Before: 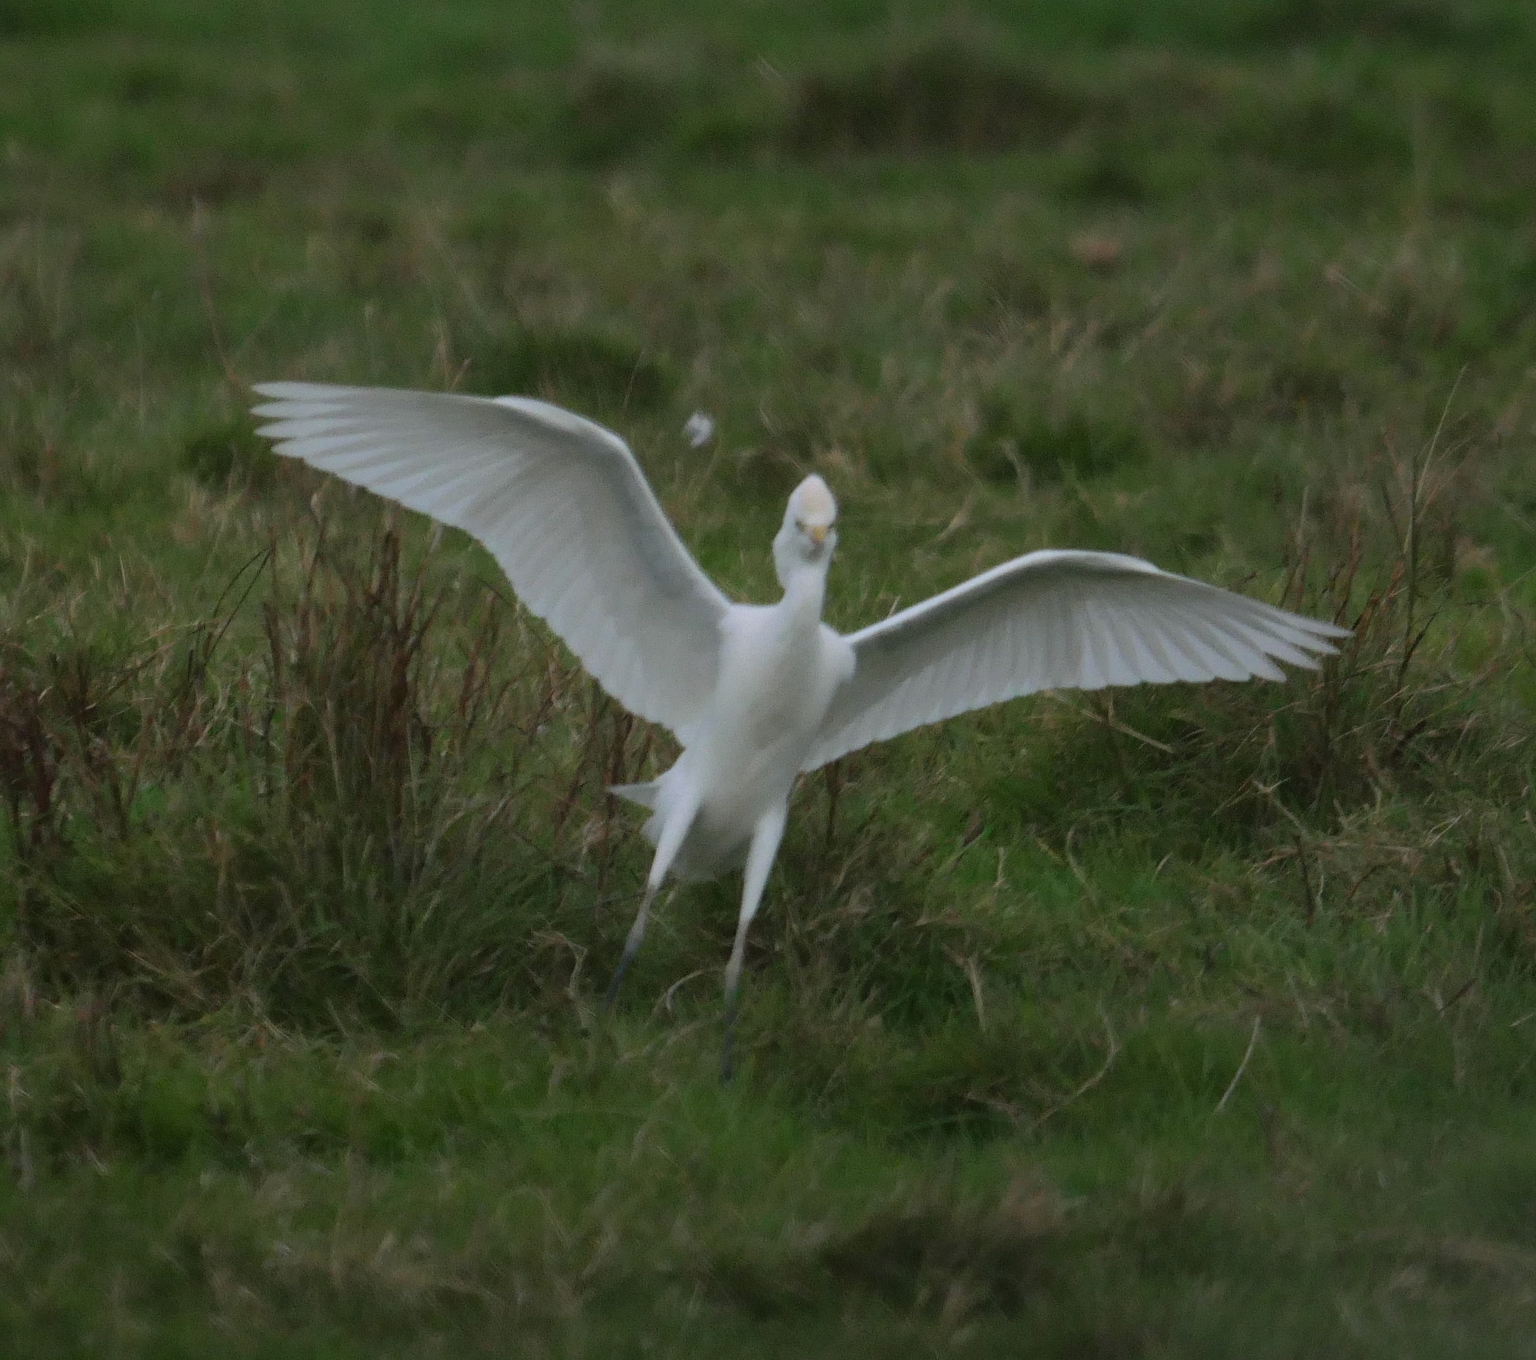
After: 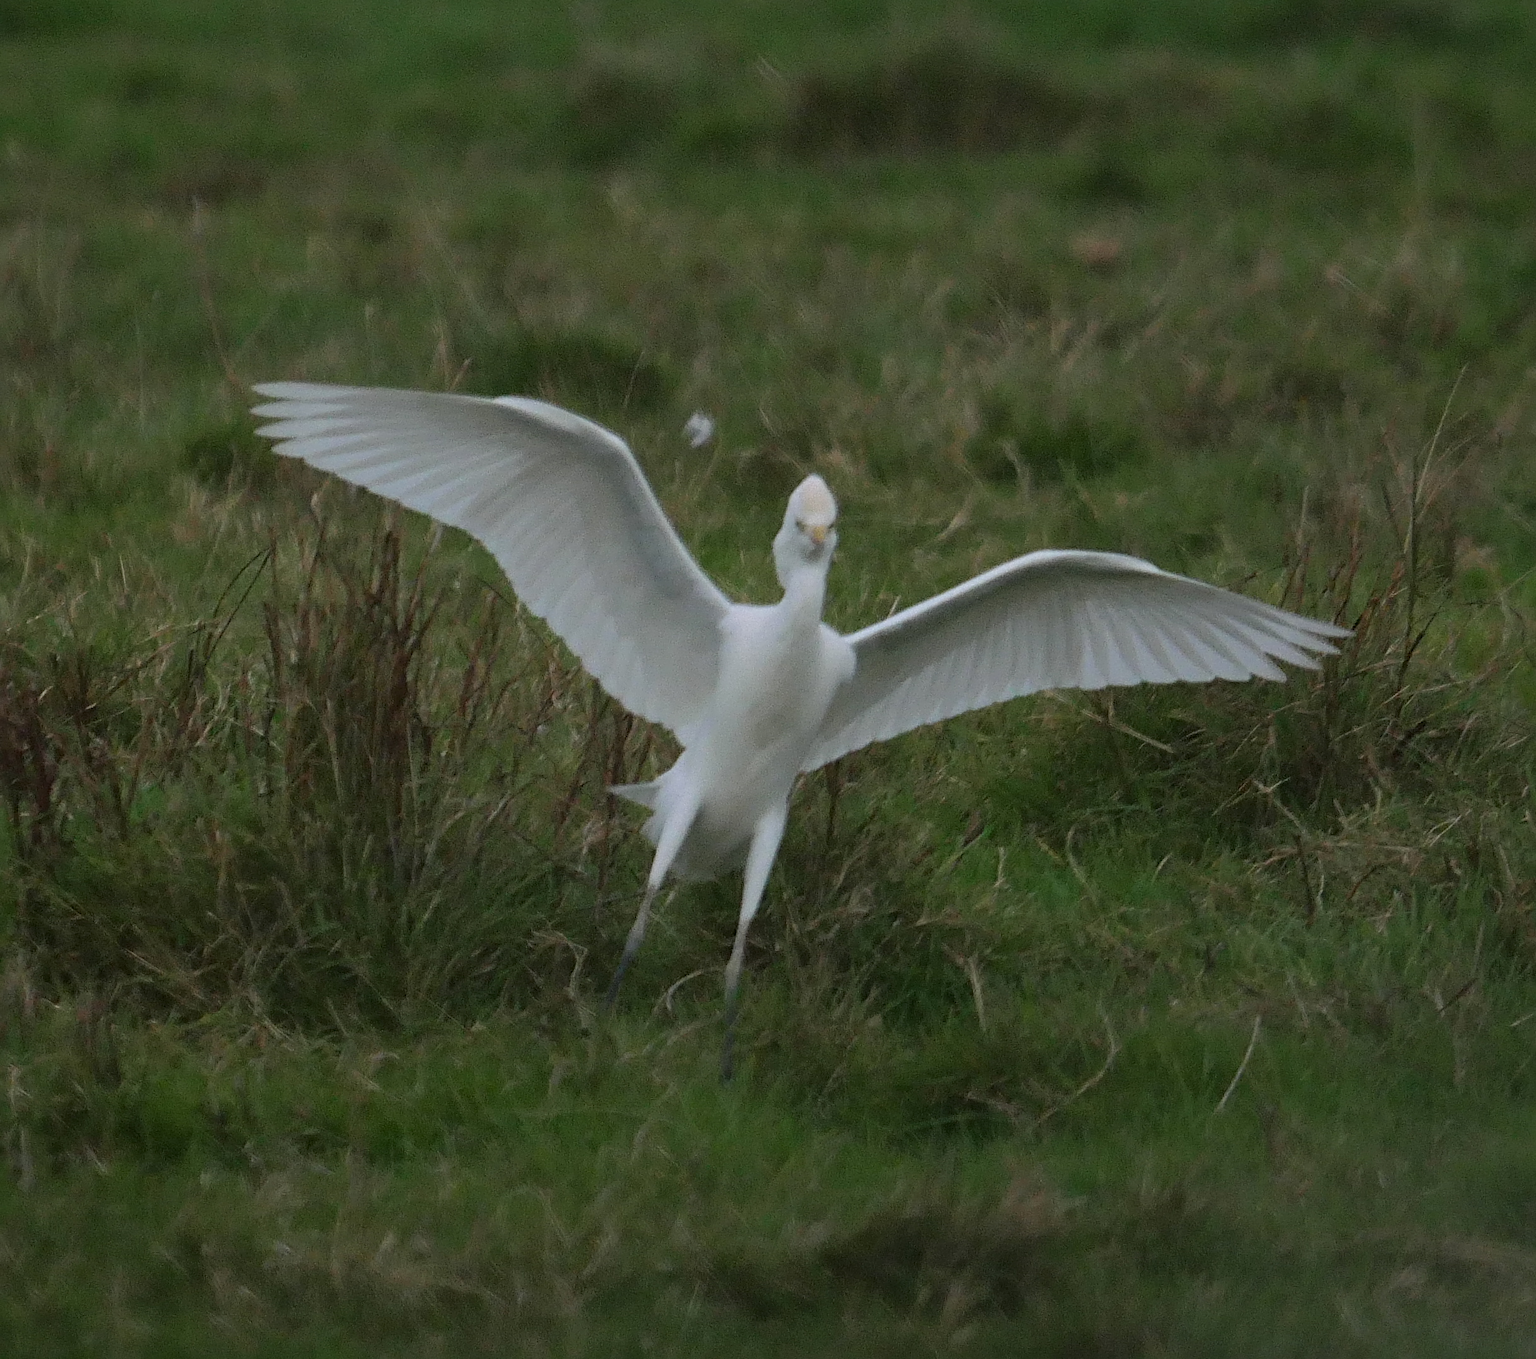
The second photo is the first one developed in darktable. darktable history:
sharpen: radius 3.951
